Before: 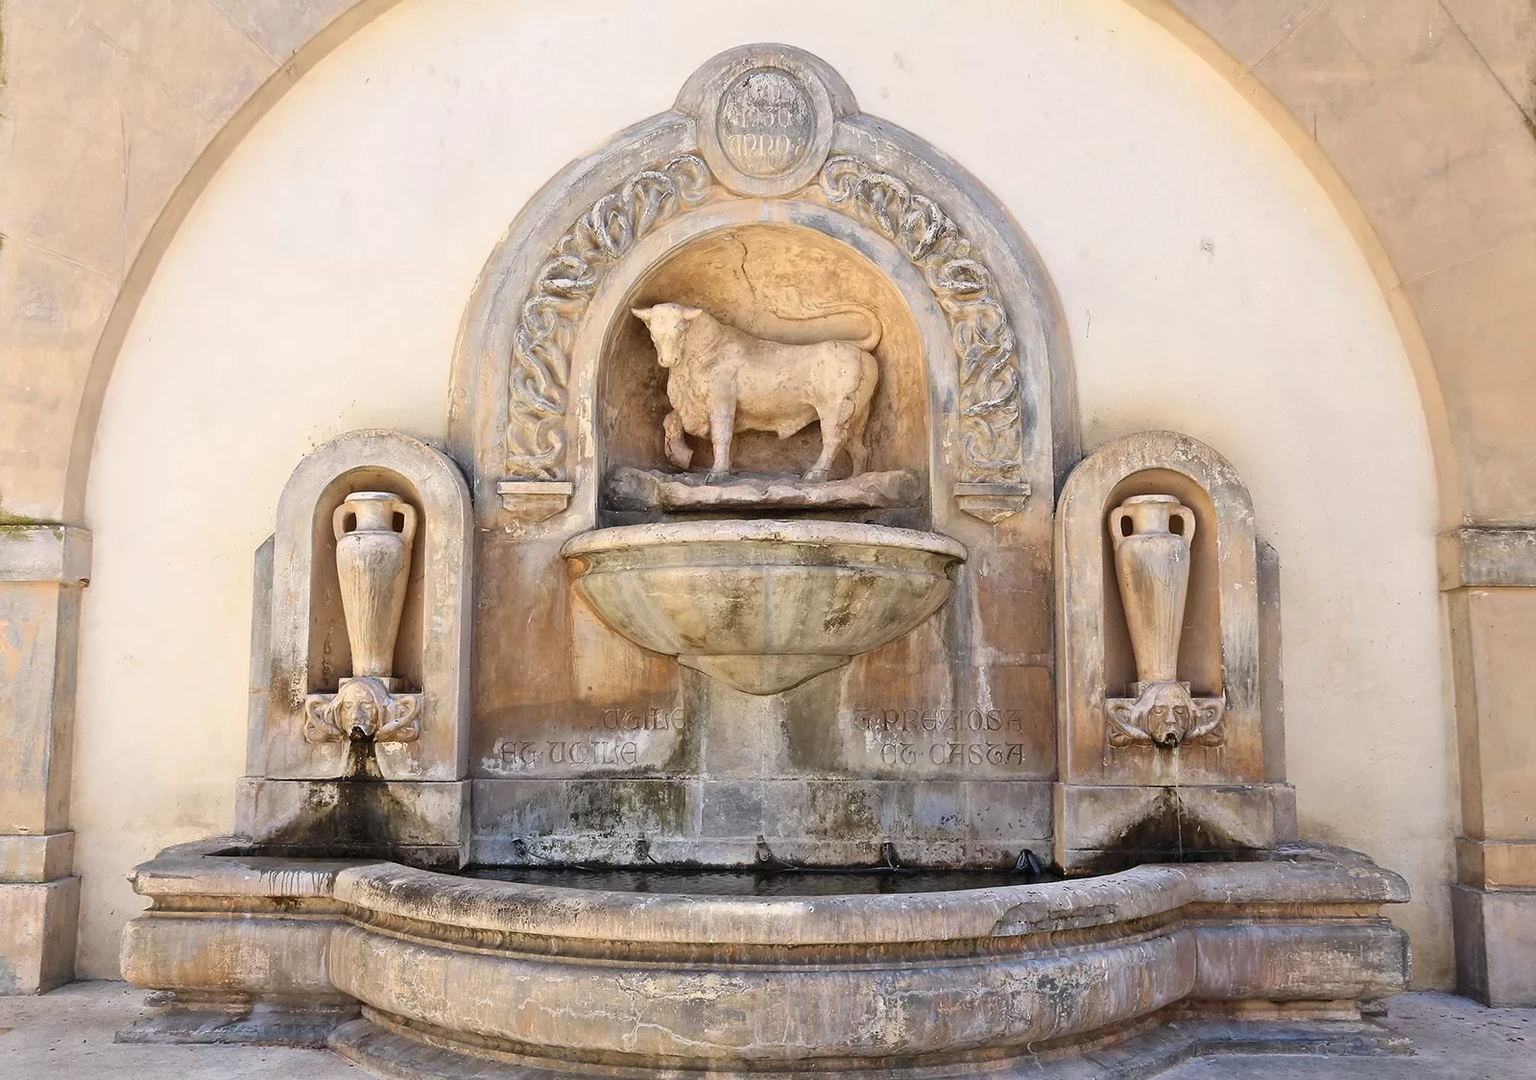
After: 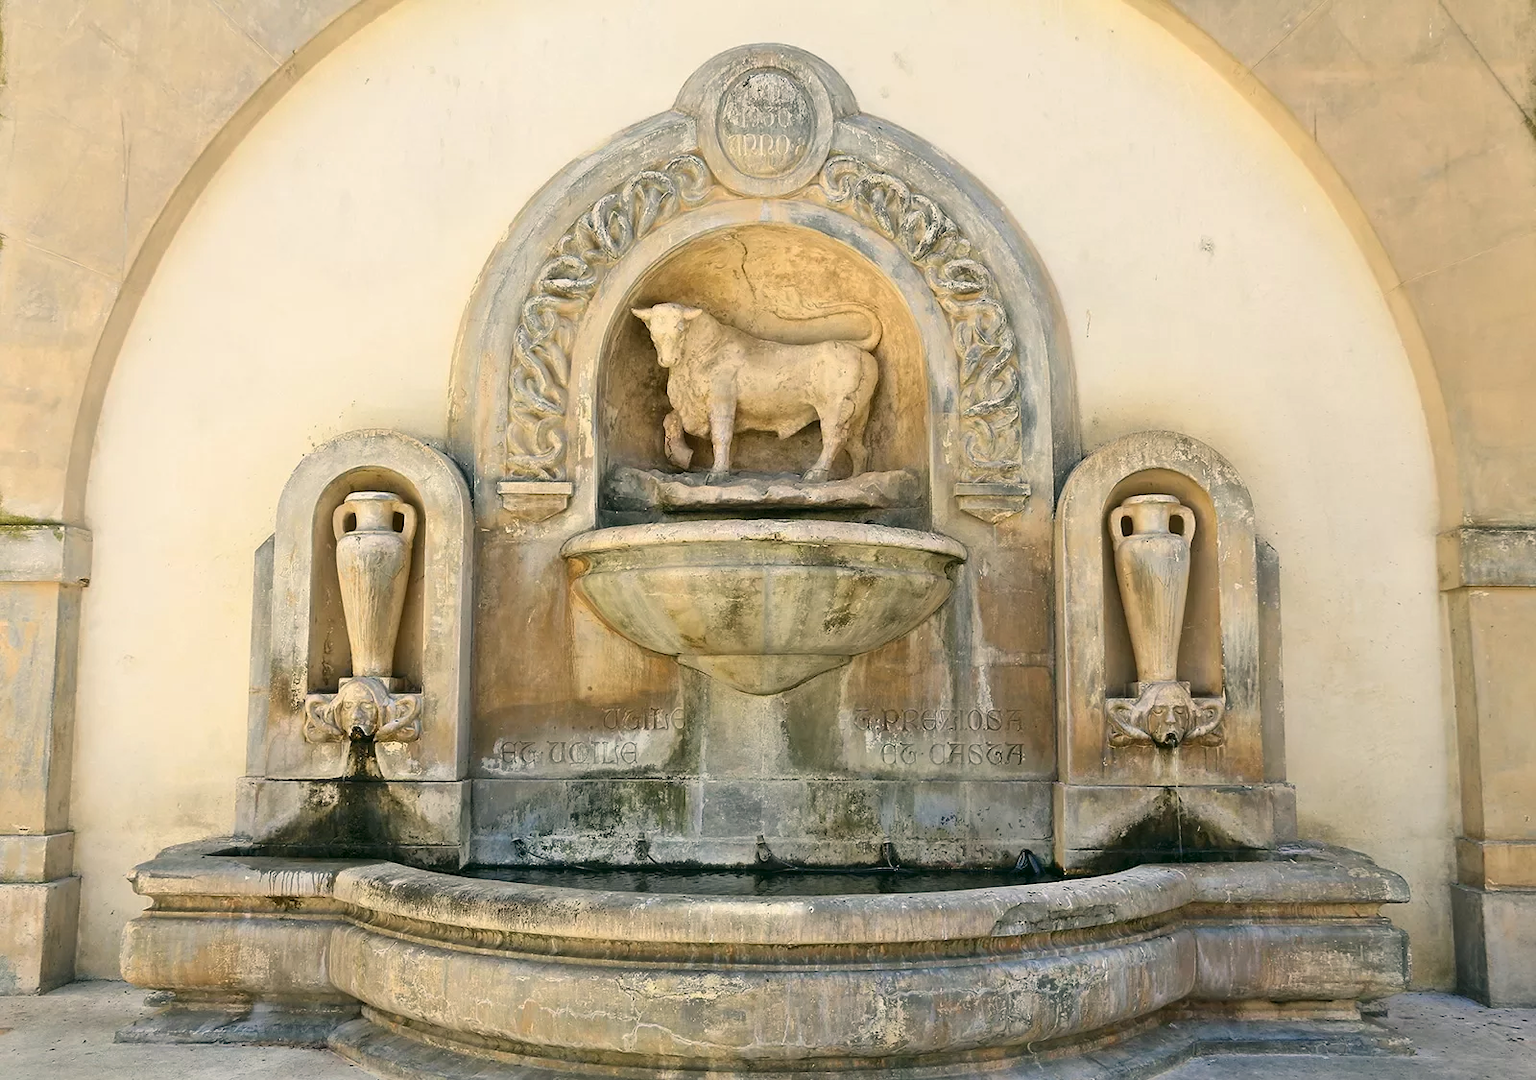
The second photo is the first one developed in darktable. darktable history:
color correction: highlights a* -0.378, highlights b* 9.15, shadows a* -9.08, shadows b* 1.44
